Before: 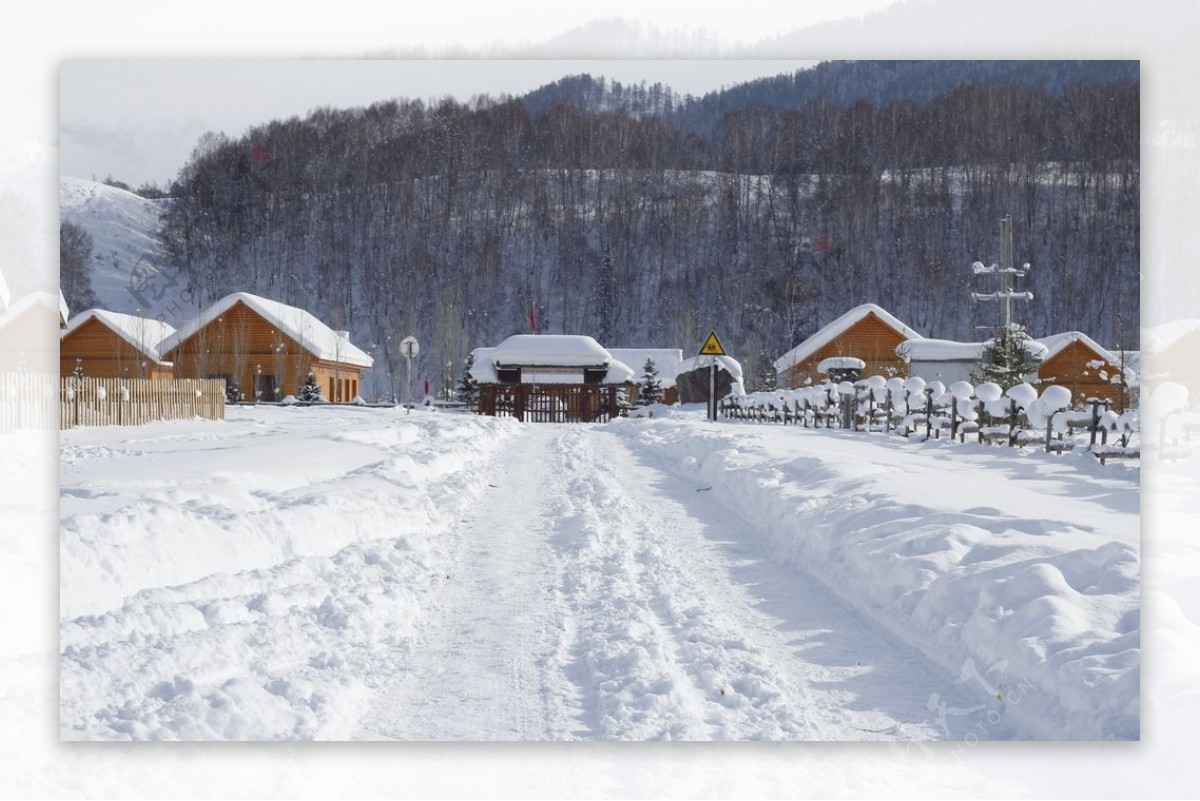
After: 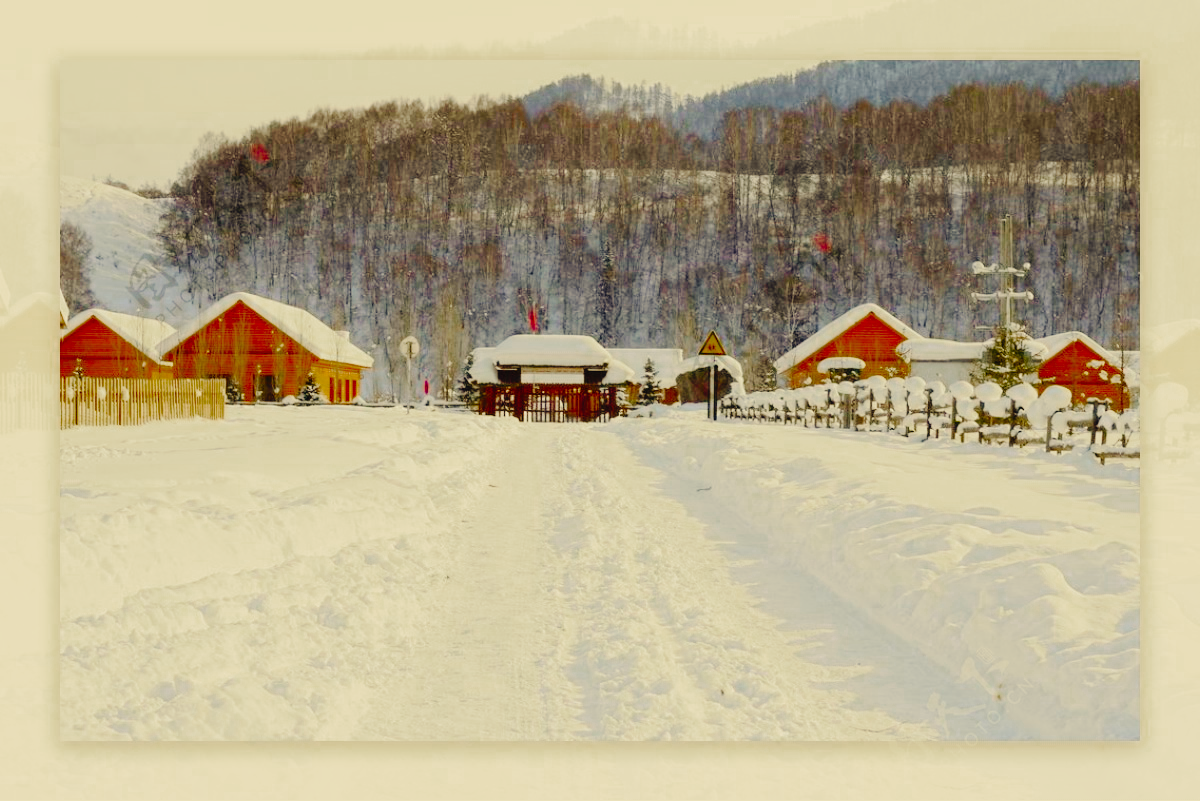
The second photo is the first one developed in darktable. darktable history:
base curve: curves: ch0 [(0, 0) (0.032, 0.025) (0.121, 0.166) (0.206, 0.329) (0.605, 0.79) (1, 1)], preserve colors none
tone curve: curves: ch0 [(0, 0) (0.003, 0.001) (0.011, 0.008) (0.025, 0.015) (0.044, 0.025) (0.069, 0.037) (0.1, 0.056) (0.136, 0.091) (0.177, 0.157) (0.224, 0.231) (0.277, 0.319) (0.335, 0.4) (0.399, 0.493) (0.468, 0.571) (0.543, 0.645) (0.623, 0.706) (0.709, 0.77) (0.801, 0.838) (0.898, 0.918) (1, 1)], preserve colors none
color balance rgb: linear chroma grading › global chroma 15%, perceptual saturation grading › global saturation 30%
color zones: curves: ch0 [(0, 0.48) (0.209, 0.398) (0.305, 0.332) (0.429, 0.493) (0.571, 0.5) (0.714, 0.5) (0.857, 0.5) (1, 0.48)]; ch1 [(0, 0.633) (0.143, 0.586) (0.286, 0.489) (0.429, 0.448) (0.571, 0.31) (0.714, 0.335) (0.857, 0.492) (1, 0.633)]; ch2 [(0, 0.448) (0.143, 0.498) (0.286, 0.5) (0.429, 0.5) (0.571, 0.5) (0.714, 0.5) (0.857, 0.5) (1, 0.448)]
white balance: red 1.08, blue 0.791
